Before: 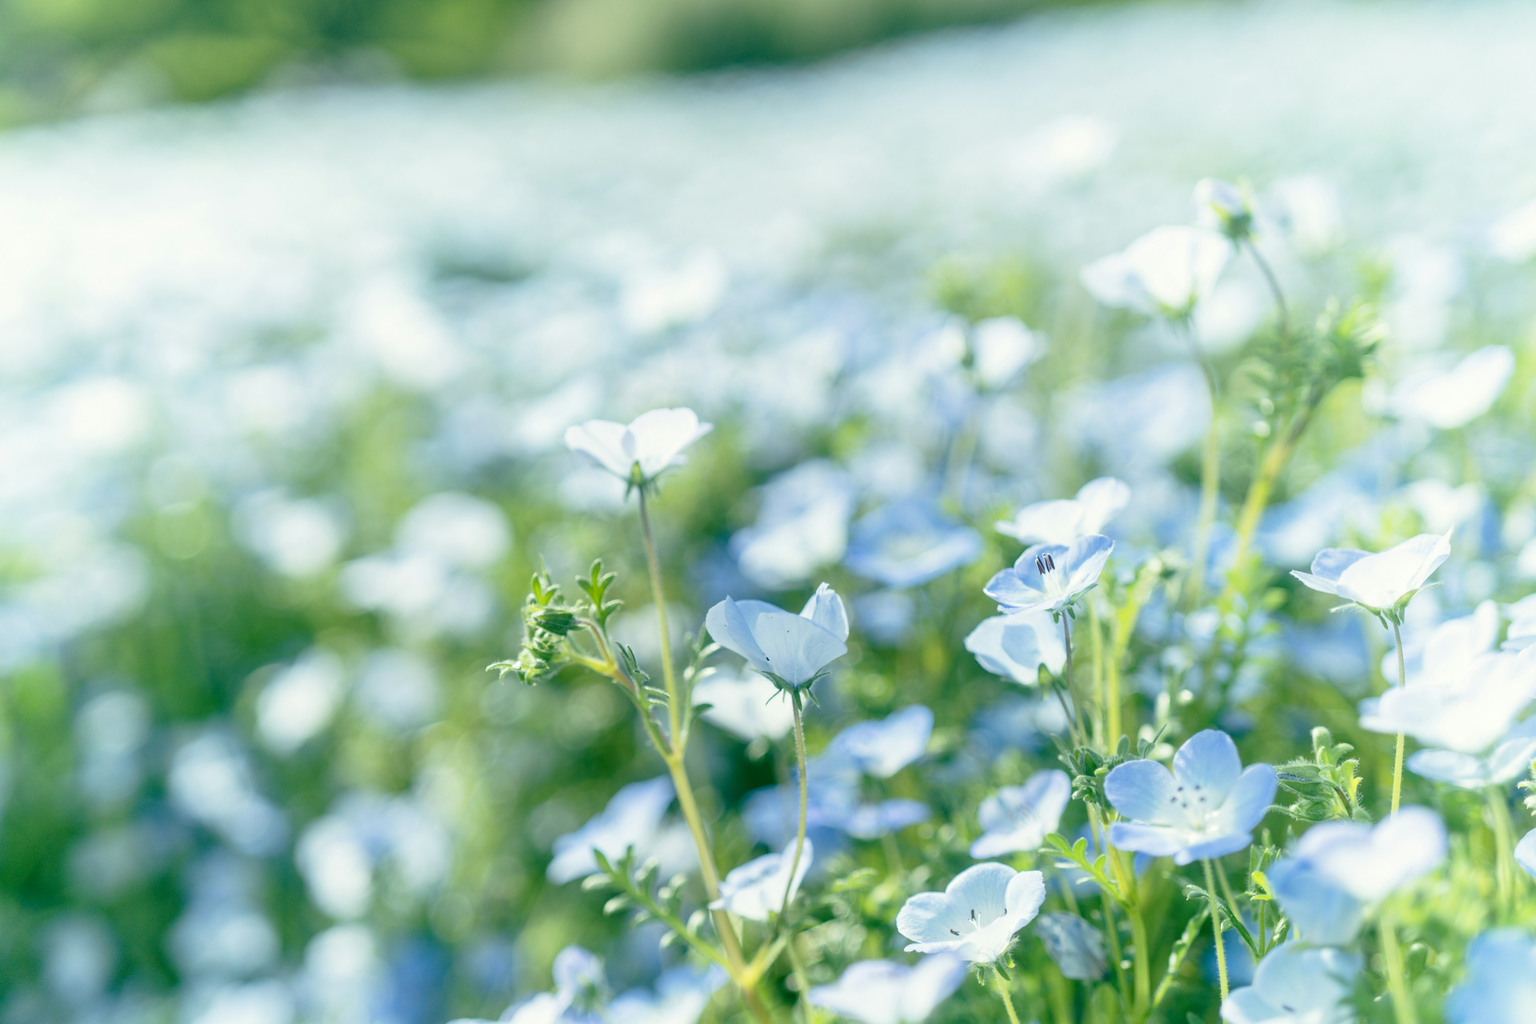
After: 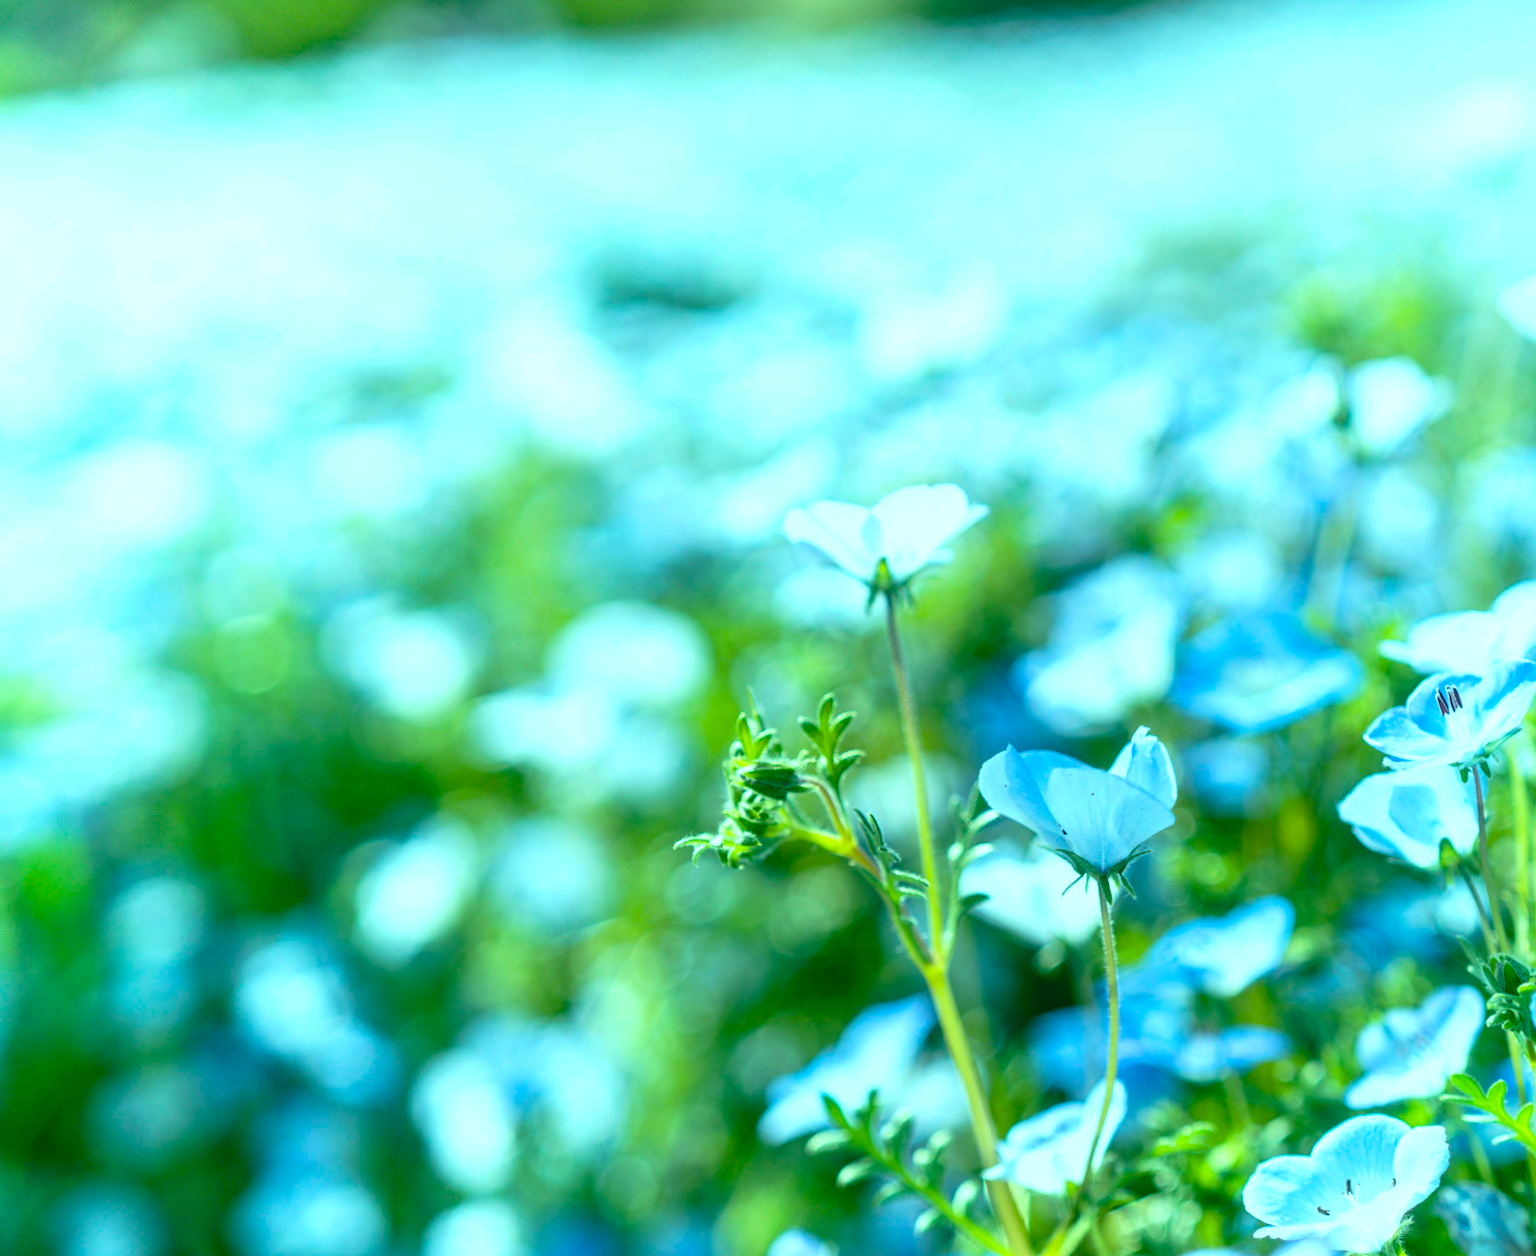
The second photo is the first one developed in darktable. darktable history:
crop: top 5.761%, right 27.86%, bottom 5.697%
local contrast: detail 109%
color balance rgb: shadows lift › luminance -20.107%, highlights gain › chroma 4.126%, highlights gain › hue 201.01°, global offset › luminance -0.969%, perceptual saturation grading › global saturation 19.275%, perceptual brilliance grading › global brilliance -18.231%, perceptual brilliance grading › highlights 28.178%, global vibrance 40.534%
